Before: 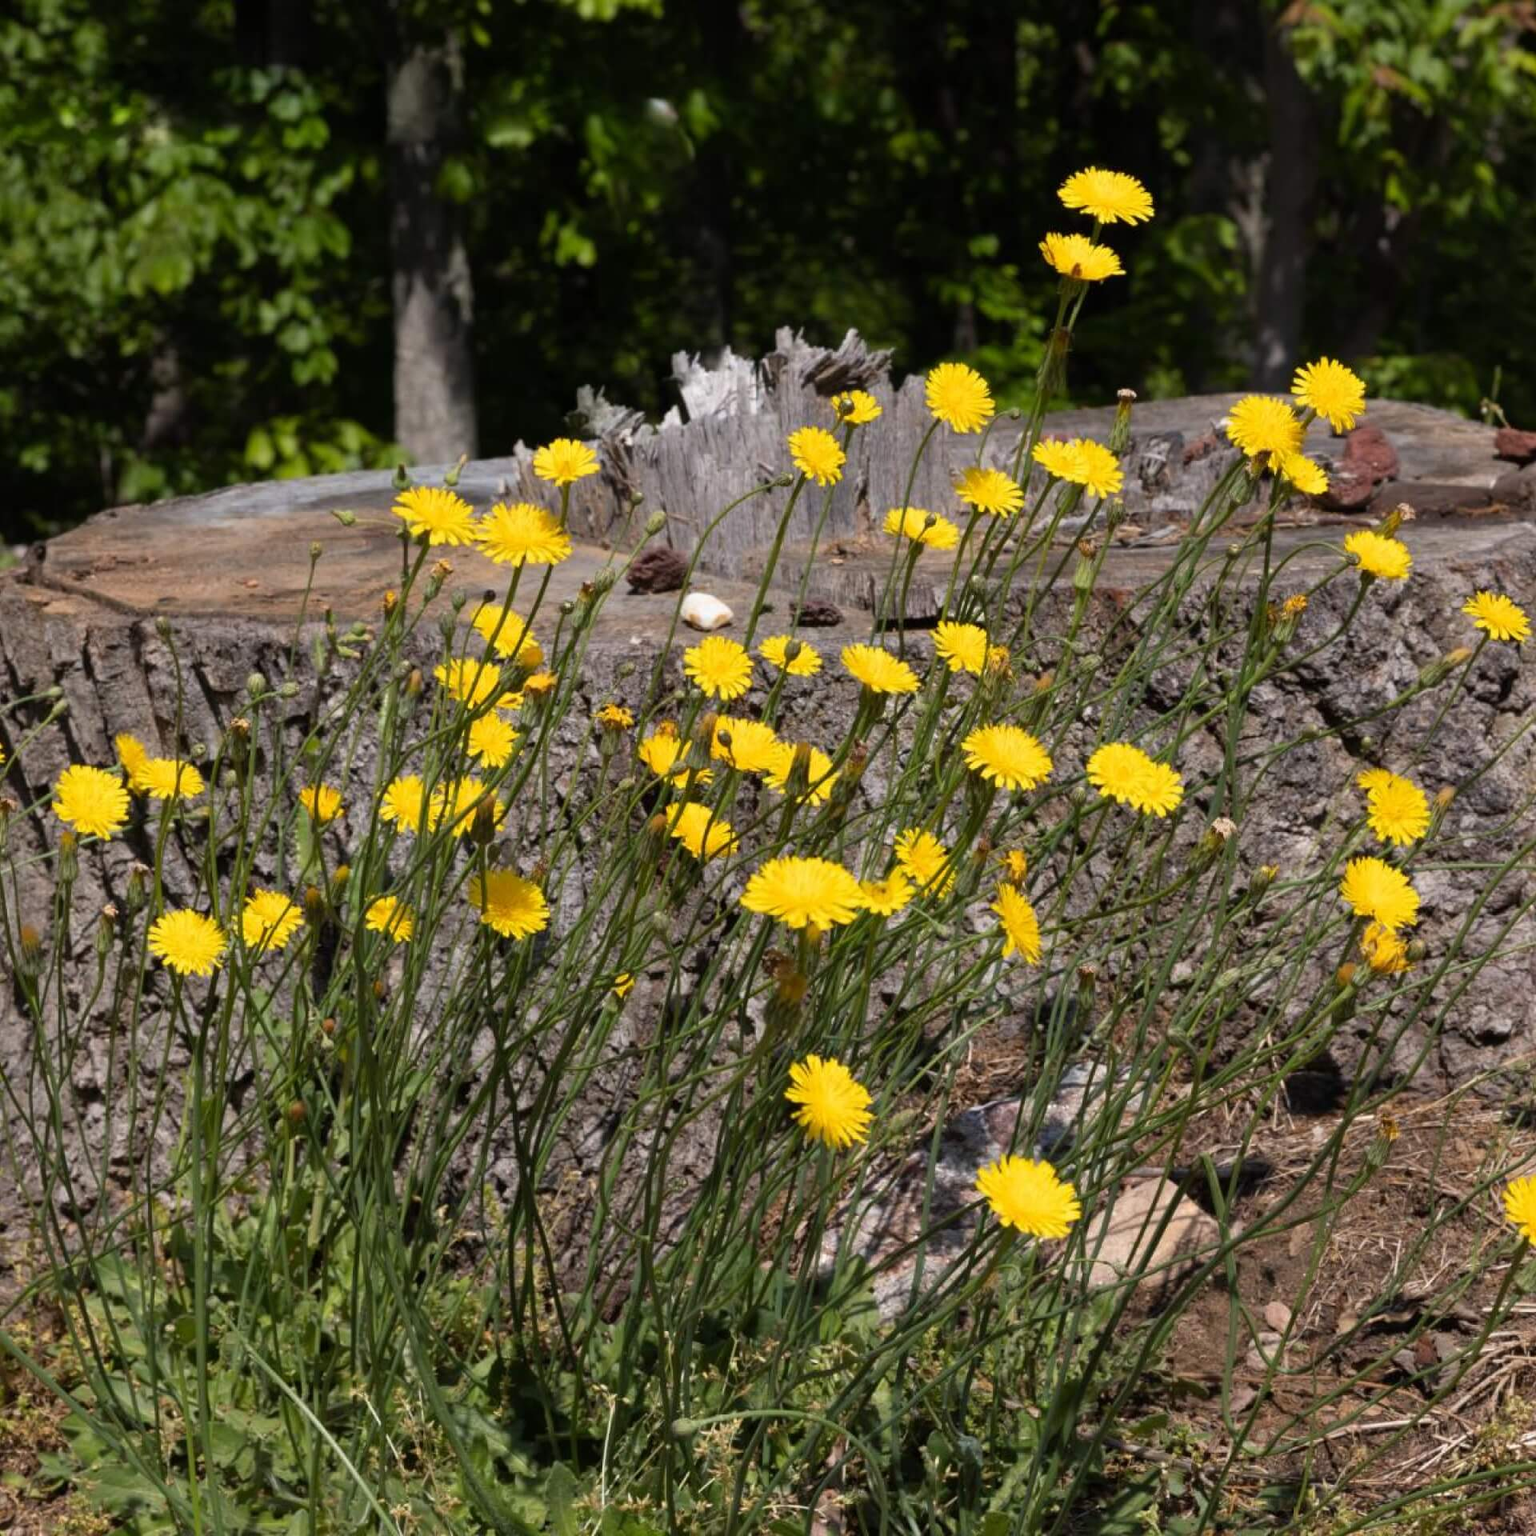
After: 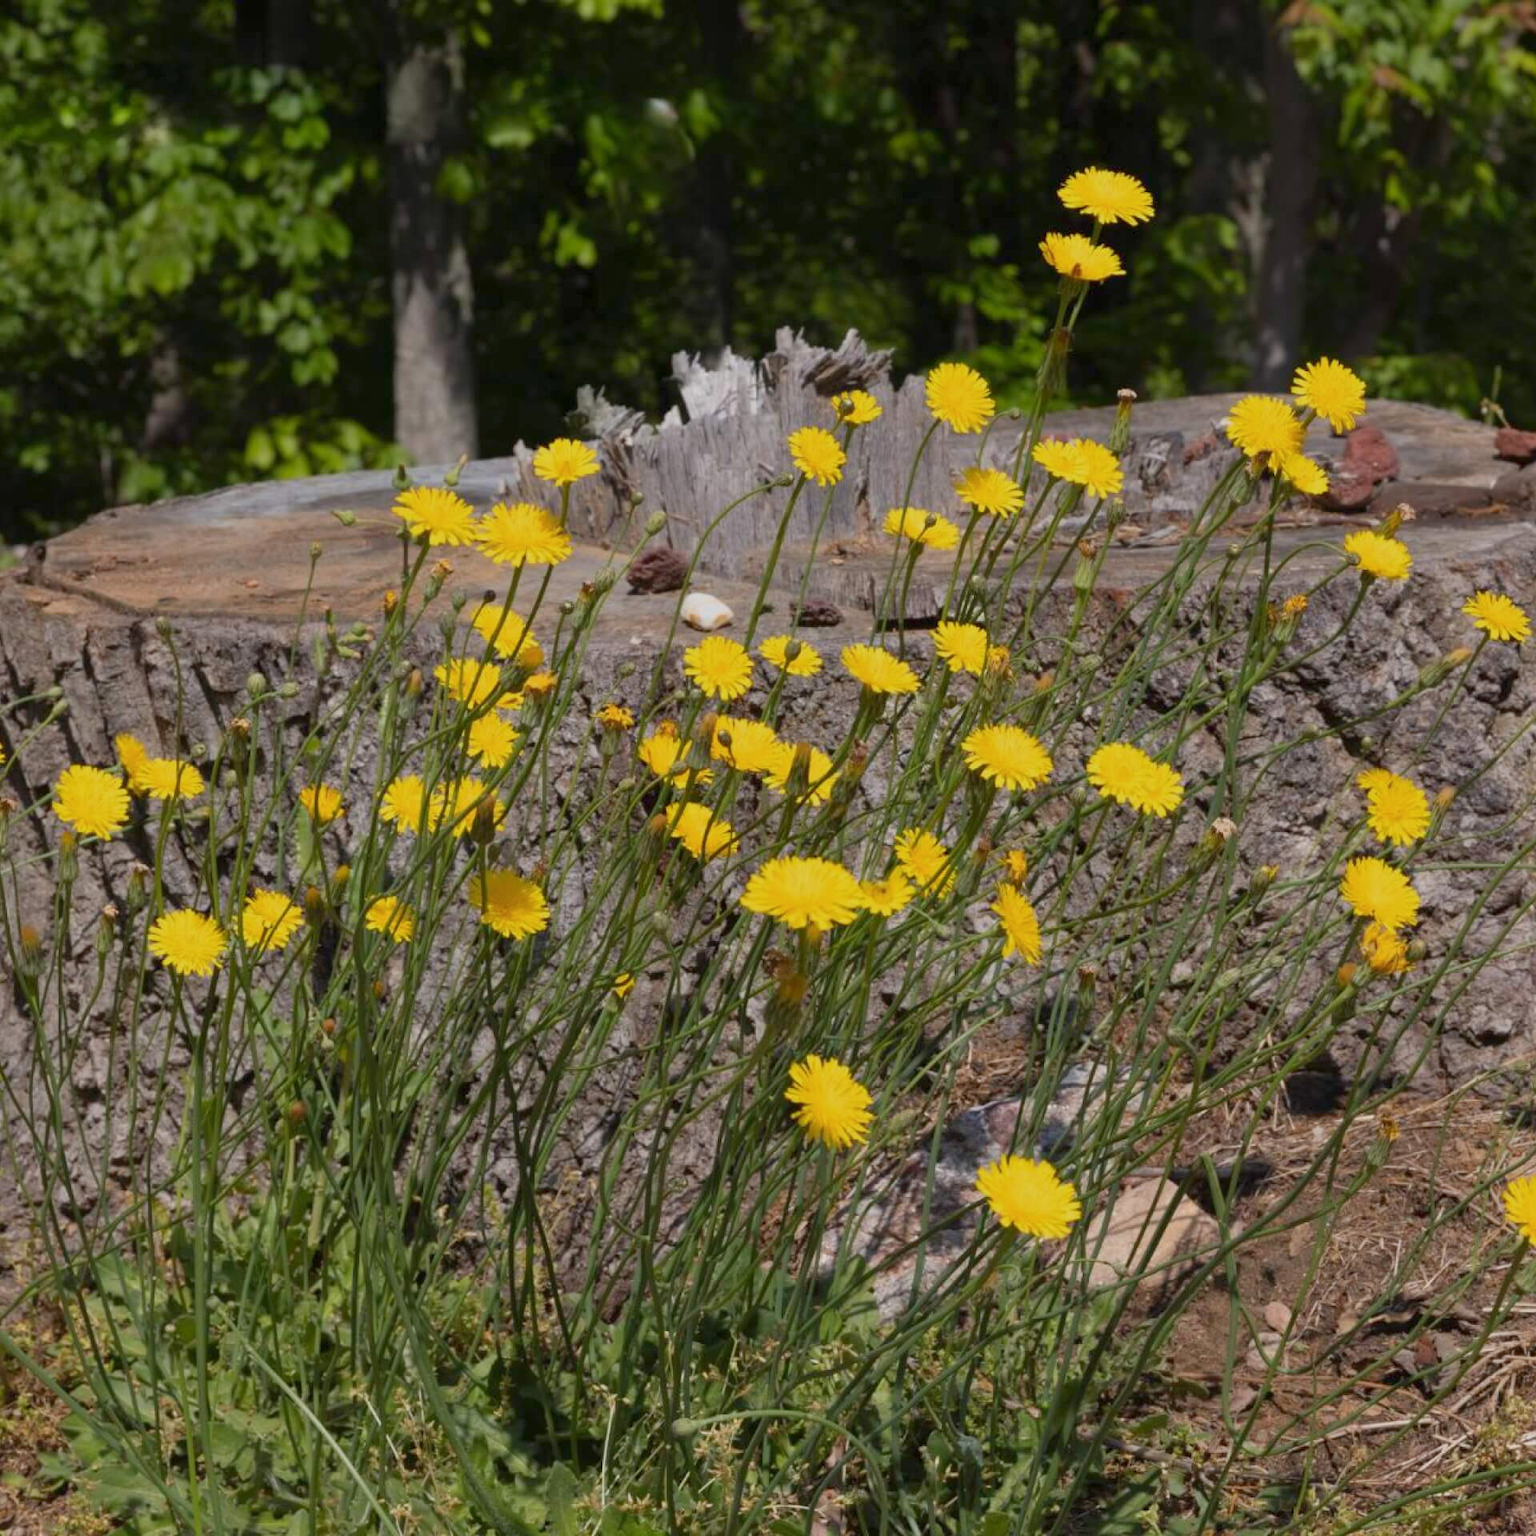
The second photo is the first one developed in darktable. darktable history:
color balance rgb: global offset › hue 169.92°, perceptual saturation grading › global saturation 0.748%, contrast -20.115%
